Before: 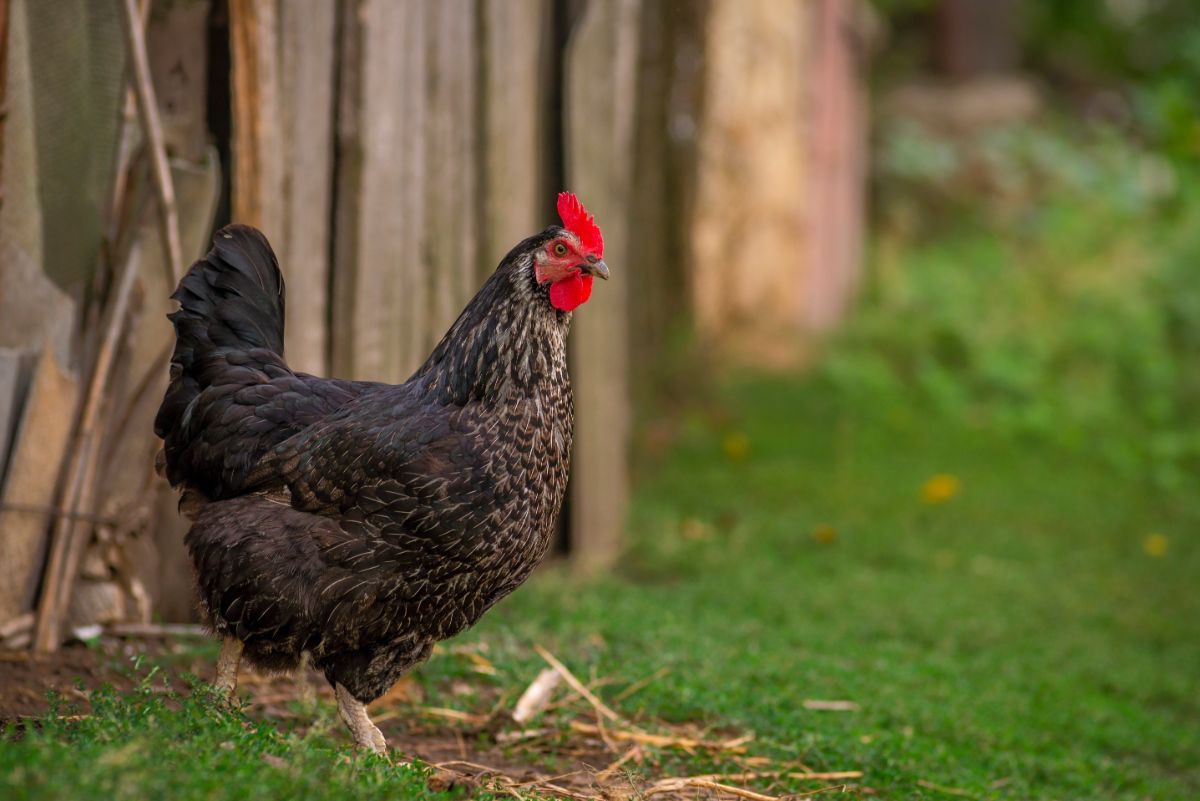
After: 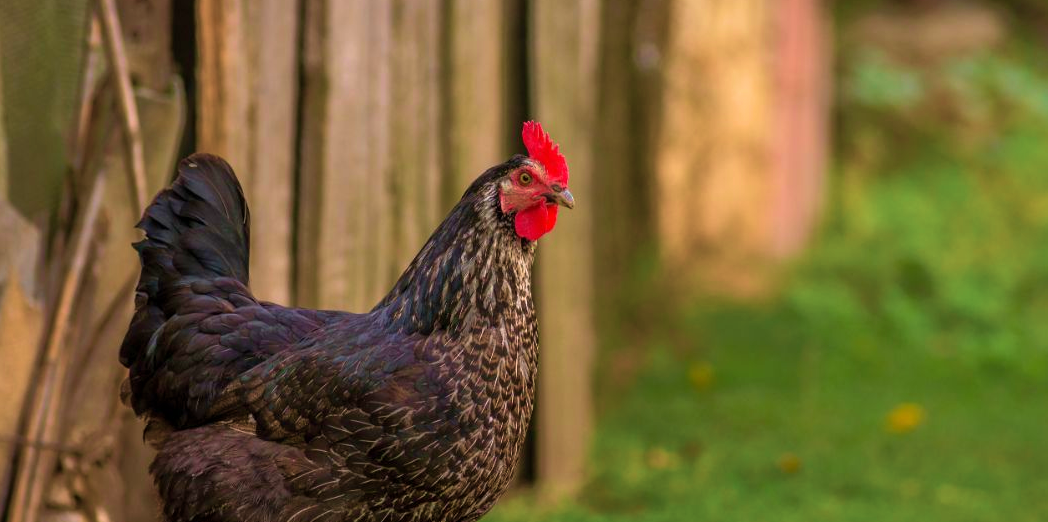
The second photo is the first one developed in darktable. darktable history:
exposure: exposure 0.131 EV, compensate exposure bias true, compensate highlight preservation false
velvia: strength 74.79%
crop: left 2.967%, top 8.885%, right 9.654%, bottom 25.881%
